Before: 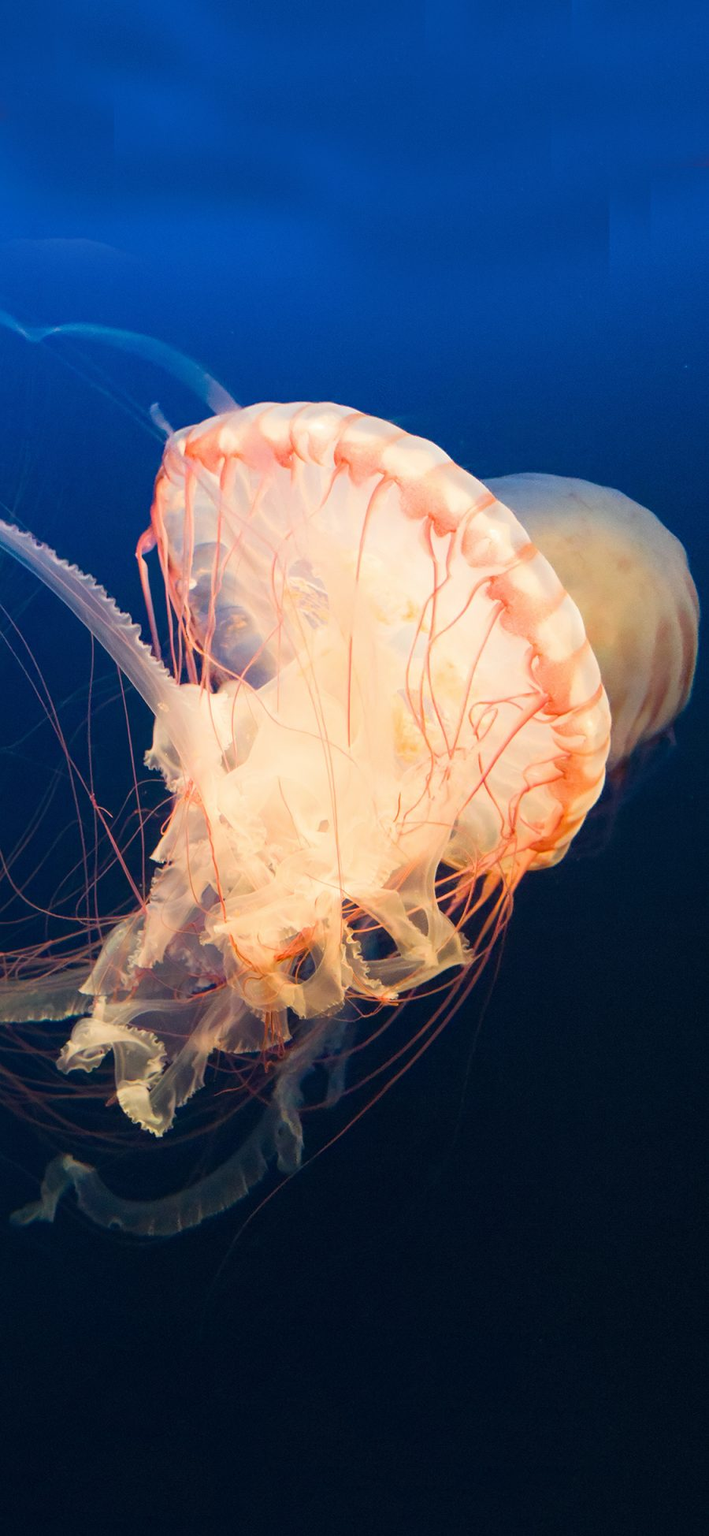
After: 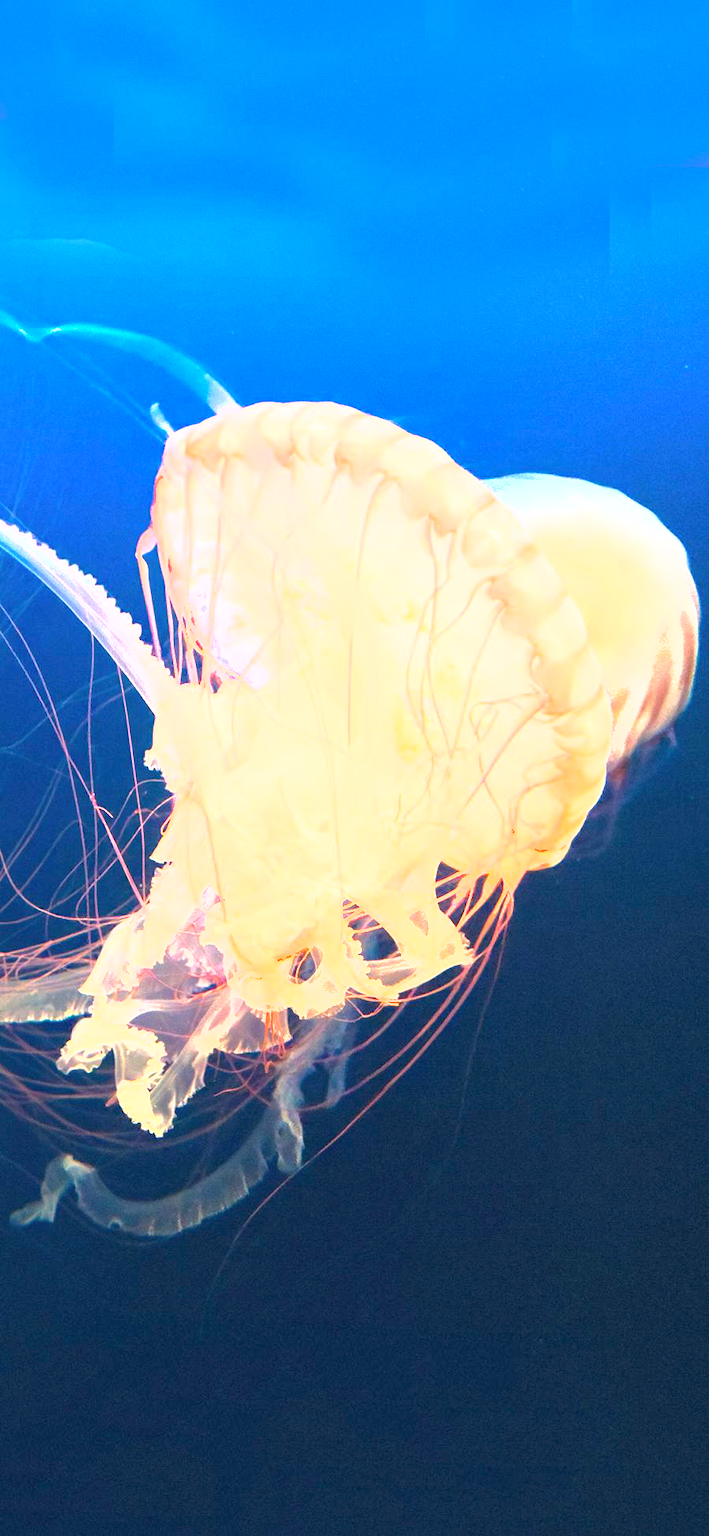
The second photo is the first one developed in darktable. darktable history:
shadows and highlights: shadows 8.33, white point adjustment 0.865, highlights -38.71
exposure: black level correction 0, exposure 2.407 EV, compensate exposure bias true, compensate highlight preservation false
